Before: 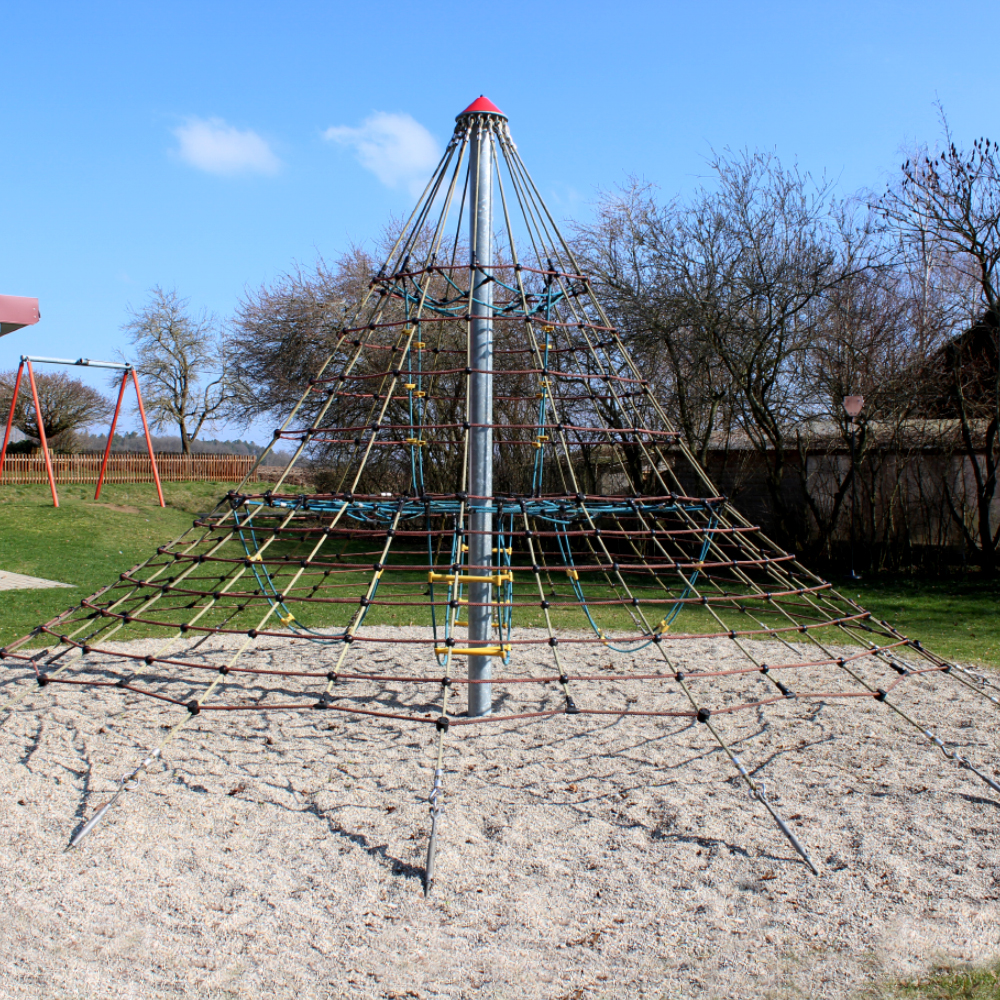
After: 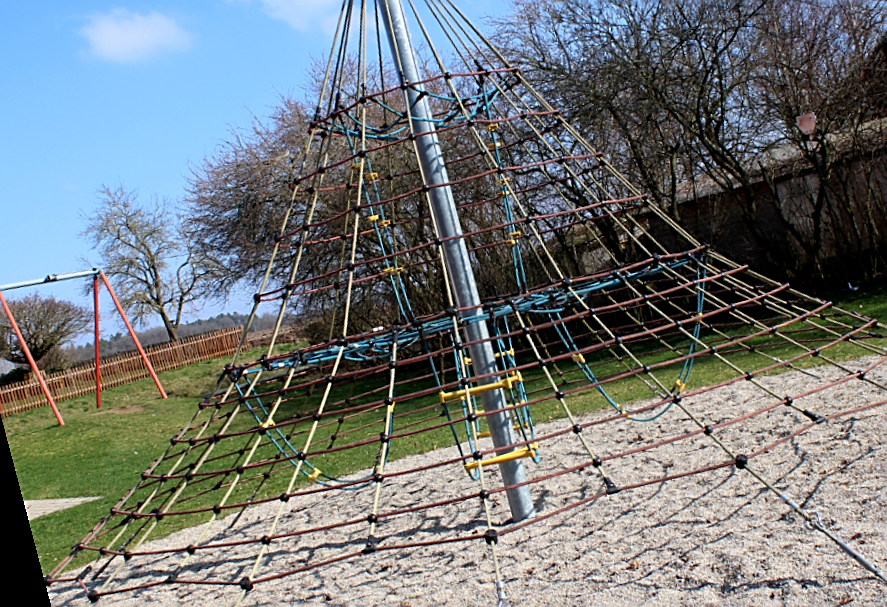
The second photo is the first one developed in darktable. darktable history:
crop: right 9.509%, bottom 0.031%
sharpen: on, module defaults
rotate and perspective: rotation -14.8°, crop left 0.1, crop right 0.903, crop top 0.25, crop bottom 0.748
